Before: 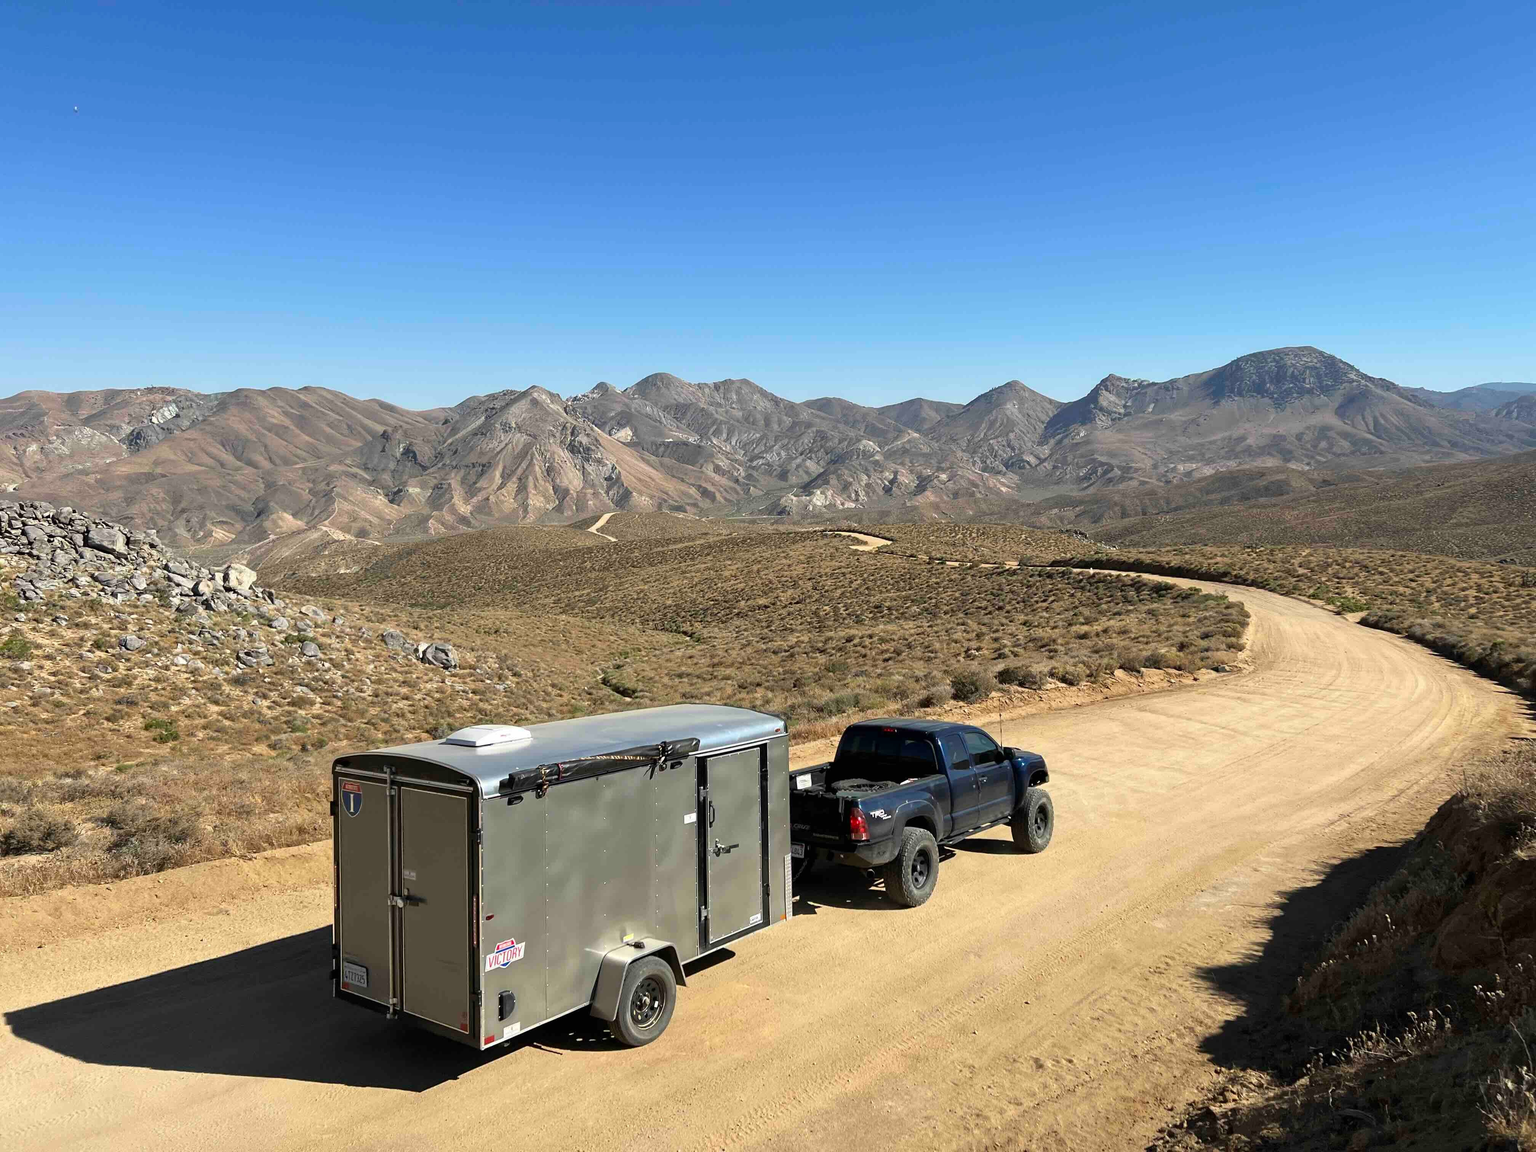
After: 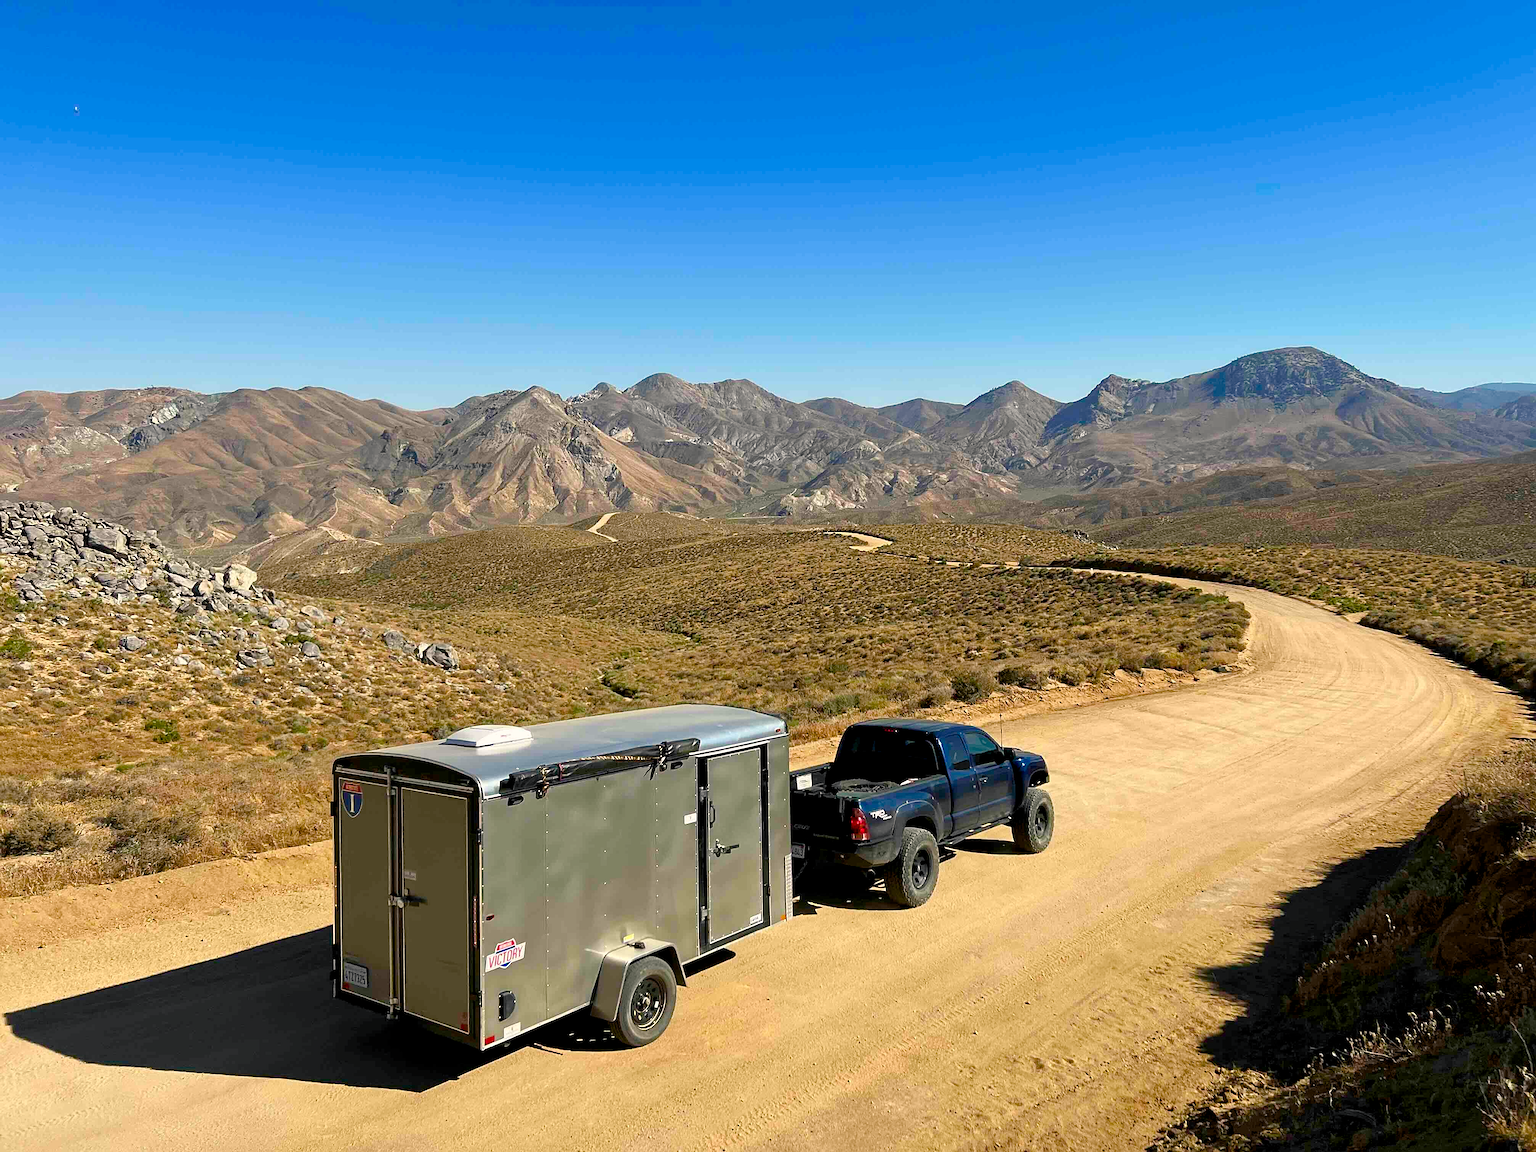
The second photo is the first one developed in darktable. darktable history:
sharpen: on, module defaults
color balance rgb: shadows lift › chroma 1%, shadows lift › hue 240.84°, highlights gain › chroma 2%, highlights gain › hue 73.2°, global offset › luminance -0.5%, perceptual saturation grading › global saturation 20%, perceptual saturation grading › highlights -25%, perceptual saturation grading › shadows 50%, global vibrance 25.26%
